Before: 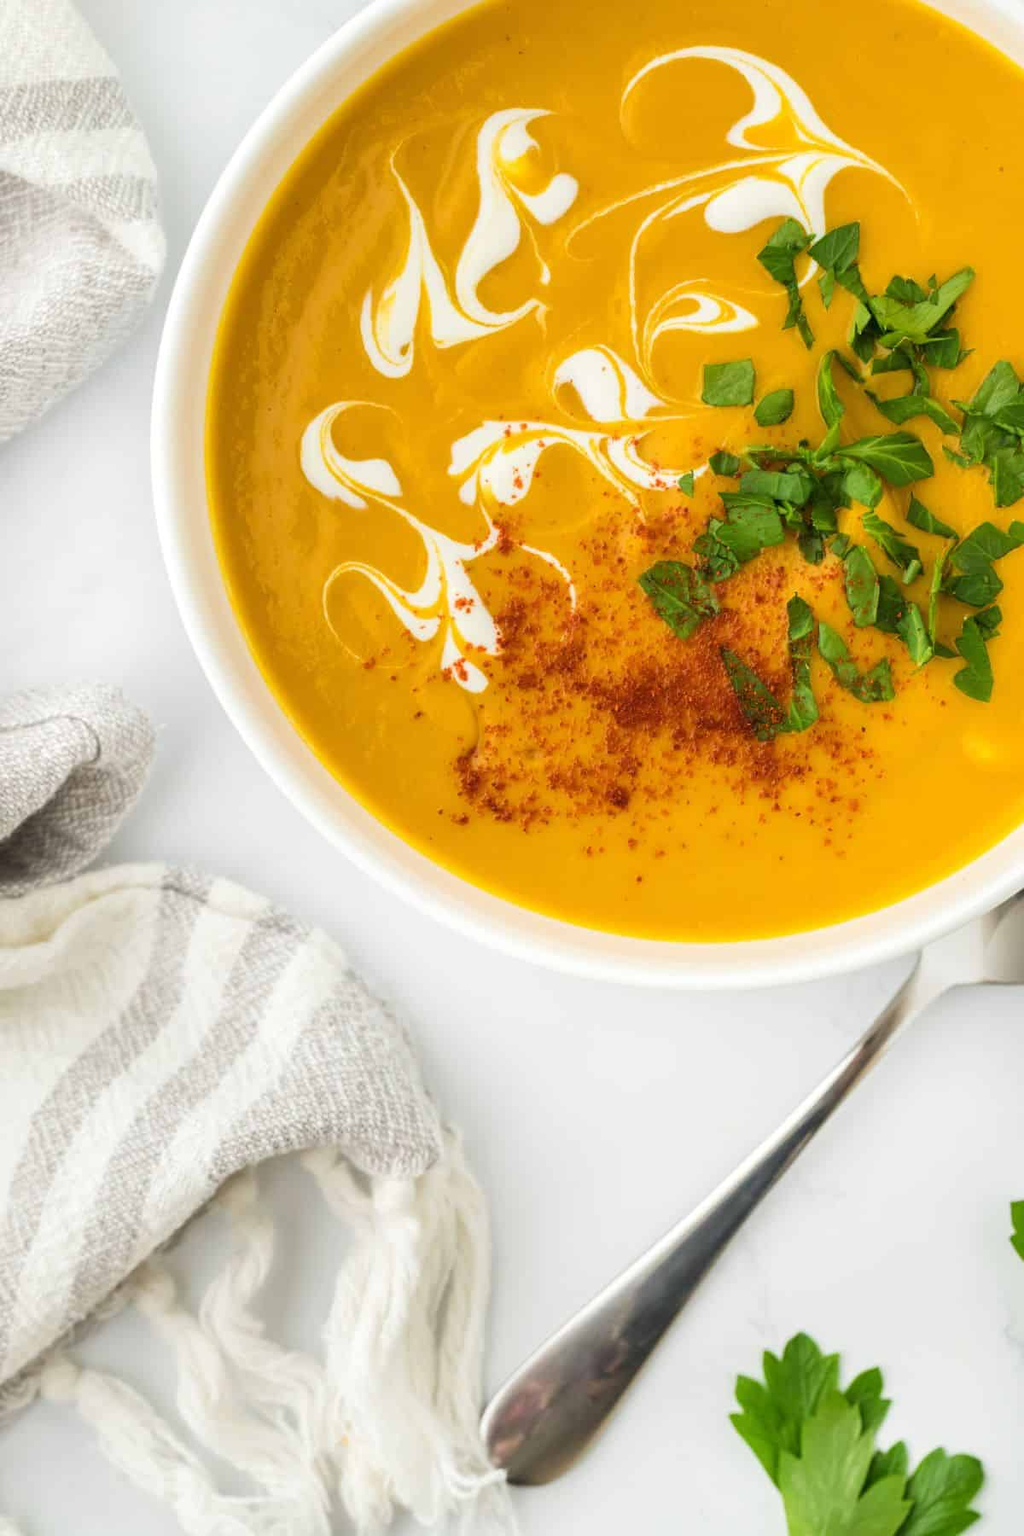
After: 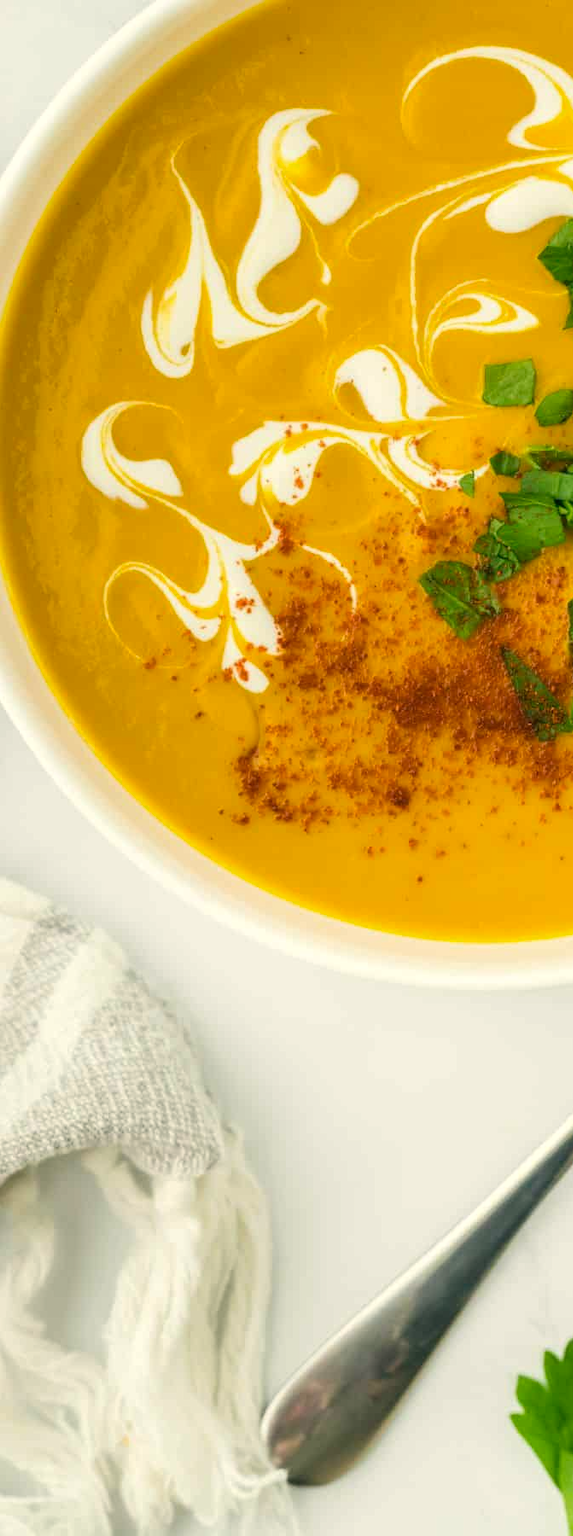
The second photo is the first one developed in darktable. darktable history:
crop: left 21.443%, right 22.483%
color correction: highlights a* -0.474, highlights b* 9.19, shadows a* -9.29, shadows b* 0.573
